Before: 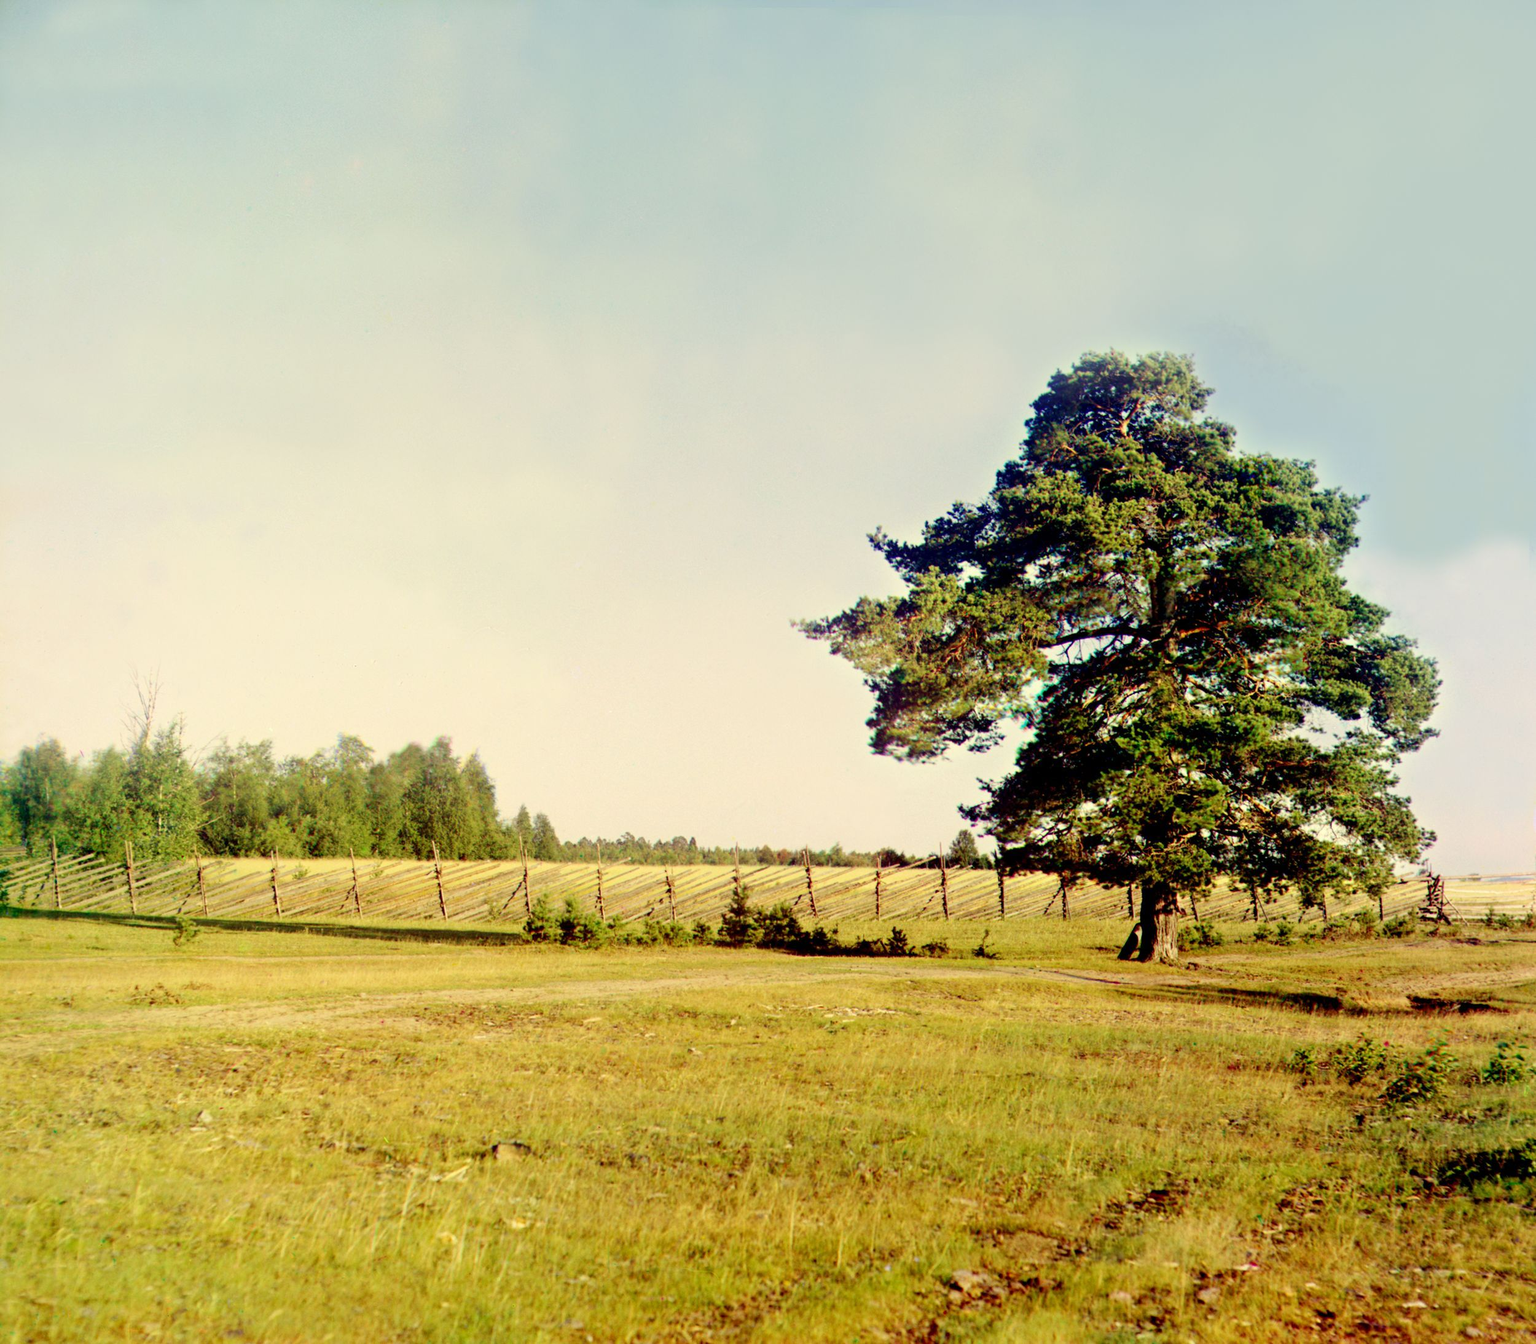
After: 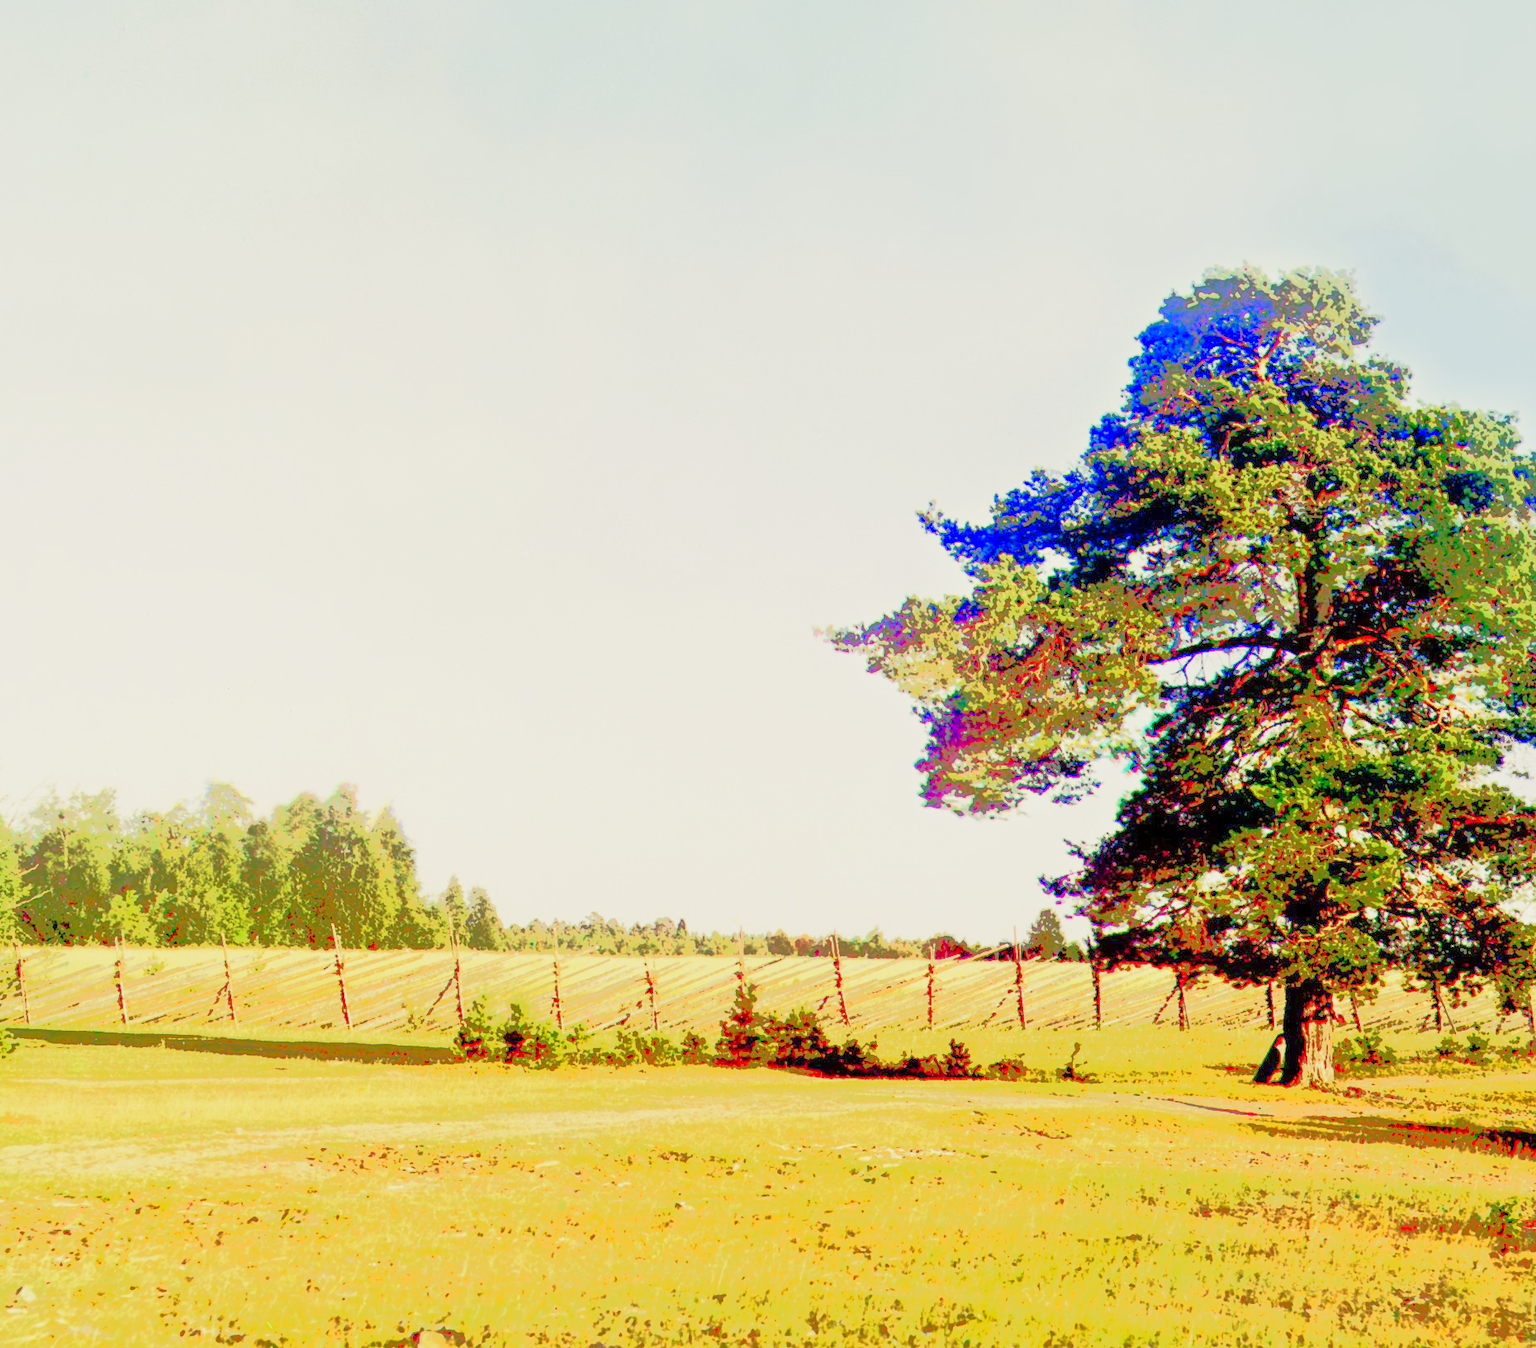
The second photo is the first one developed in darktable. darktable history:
crop and rotate: left 12.082%, top 11.454%, right 13.51%, bottom 13.834%
base curve: curves: ch0 [(0, 0) (0.088, 0.125) (0.176, 0.251) (0.354, 0.501) (0.613, 0.749) (1, 0.877)], preserve colors none
contrast equalizer: y [[0.5 ×6], [0.5 ×6], [0.5 ×6], [0 ×6], [0, 0, 0, 0.581, 0.011, 0]], mix 0.184
tone curve: curves: ch0 [(0, 0) (0.003, 0.011) (0.011, 0.043) (0.025, 0.133) (0.044, 0.226) (0.069, 0.303) (0.1, 0.371) (0.136, 0.429) (0.177, 0.482) (0.224, 0.516) (0.277, 0.539) (0.335, 0.535) (0.399, 0.517) (0.468, 0.498) (0.543, 0.523) (0.623, 0.655) (0.709, 0.83) (0.801, 0.827) (0.898, 0.89) (1, 1)], color space Lab, linked channels, preserve colors none
